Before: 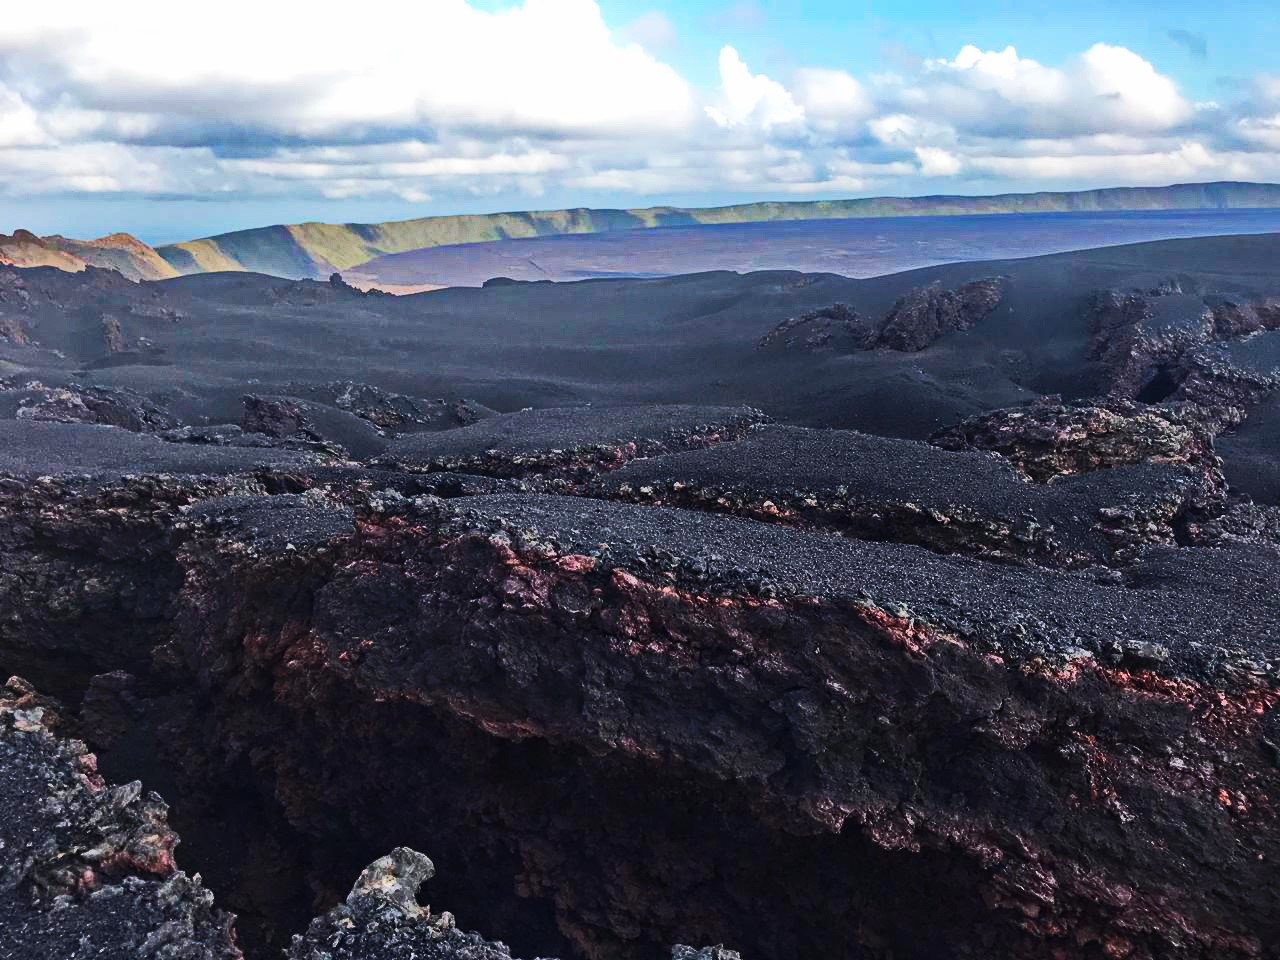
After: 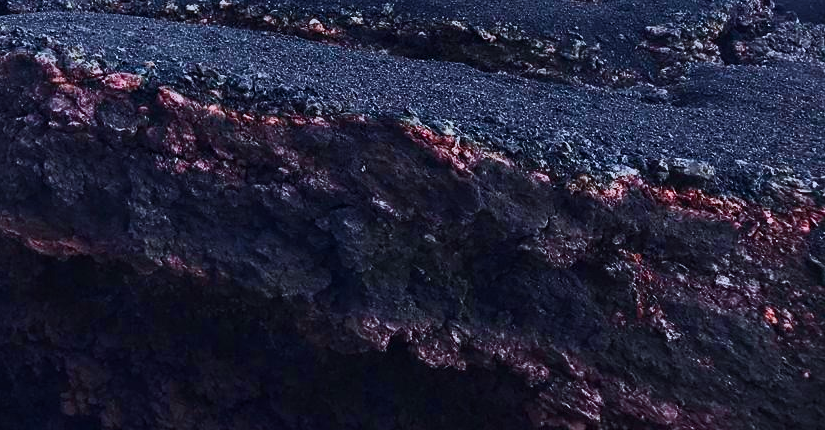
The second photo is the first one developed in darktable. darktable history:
tone equalizer: on, module defaults
crop and rotate: left 35.509%, top 50.238%, bottom 4.934%
color balance rgb: perceptual saturation grading › global saturation 20%, perceptual saturation grading › highlights -25%, perceptual saturation grading › shadows 25%
color calibration: x 0.37, y 0.377, temperature 4289.93 K
